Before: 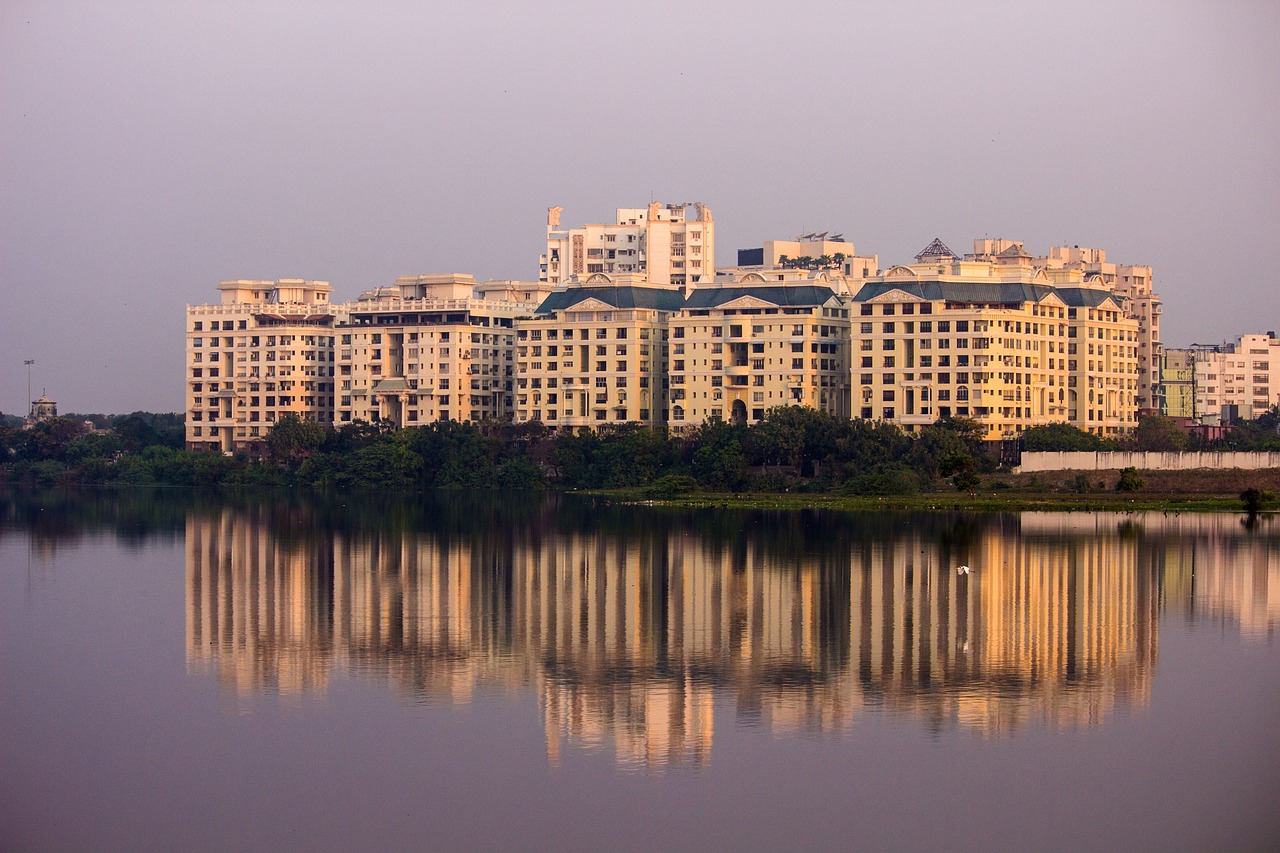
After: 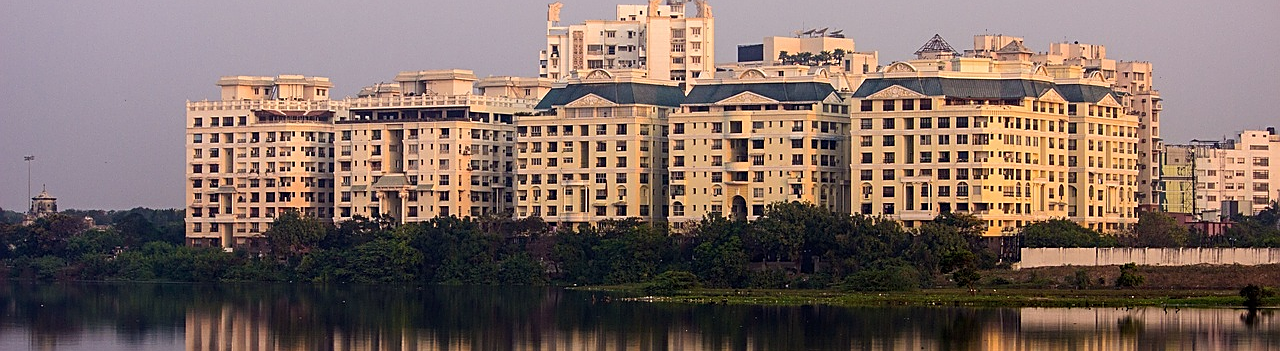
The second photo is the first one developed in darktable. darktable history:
crop and rotate: top 24.004%, bottom 34.824%
sharpen: on, module defaults
